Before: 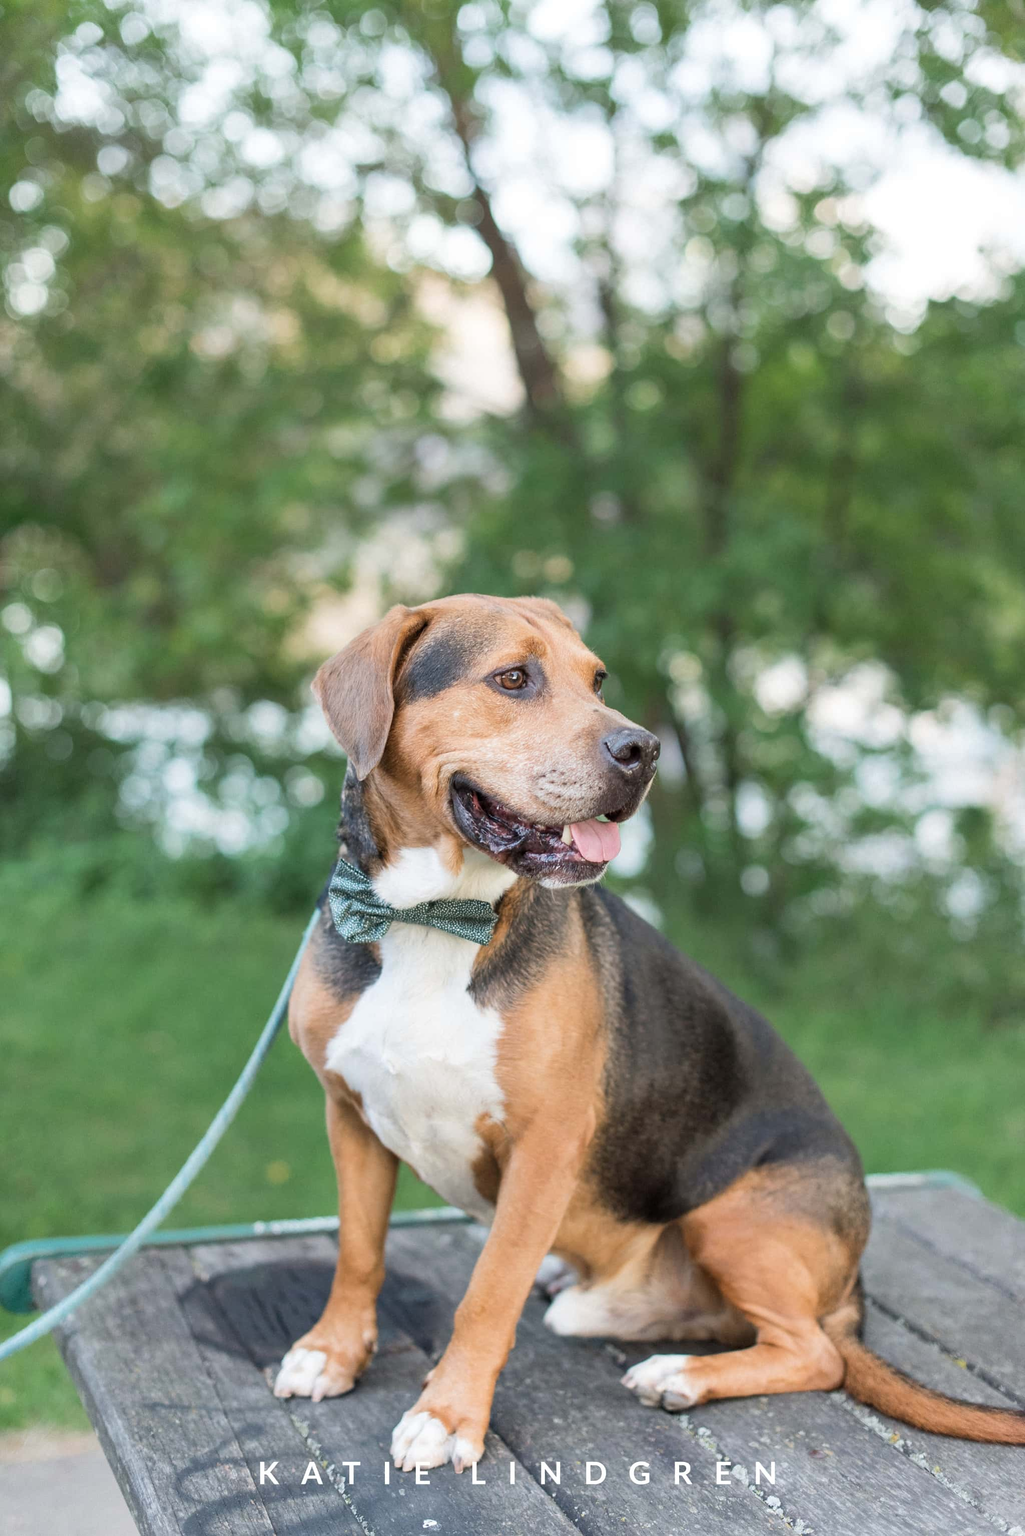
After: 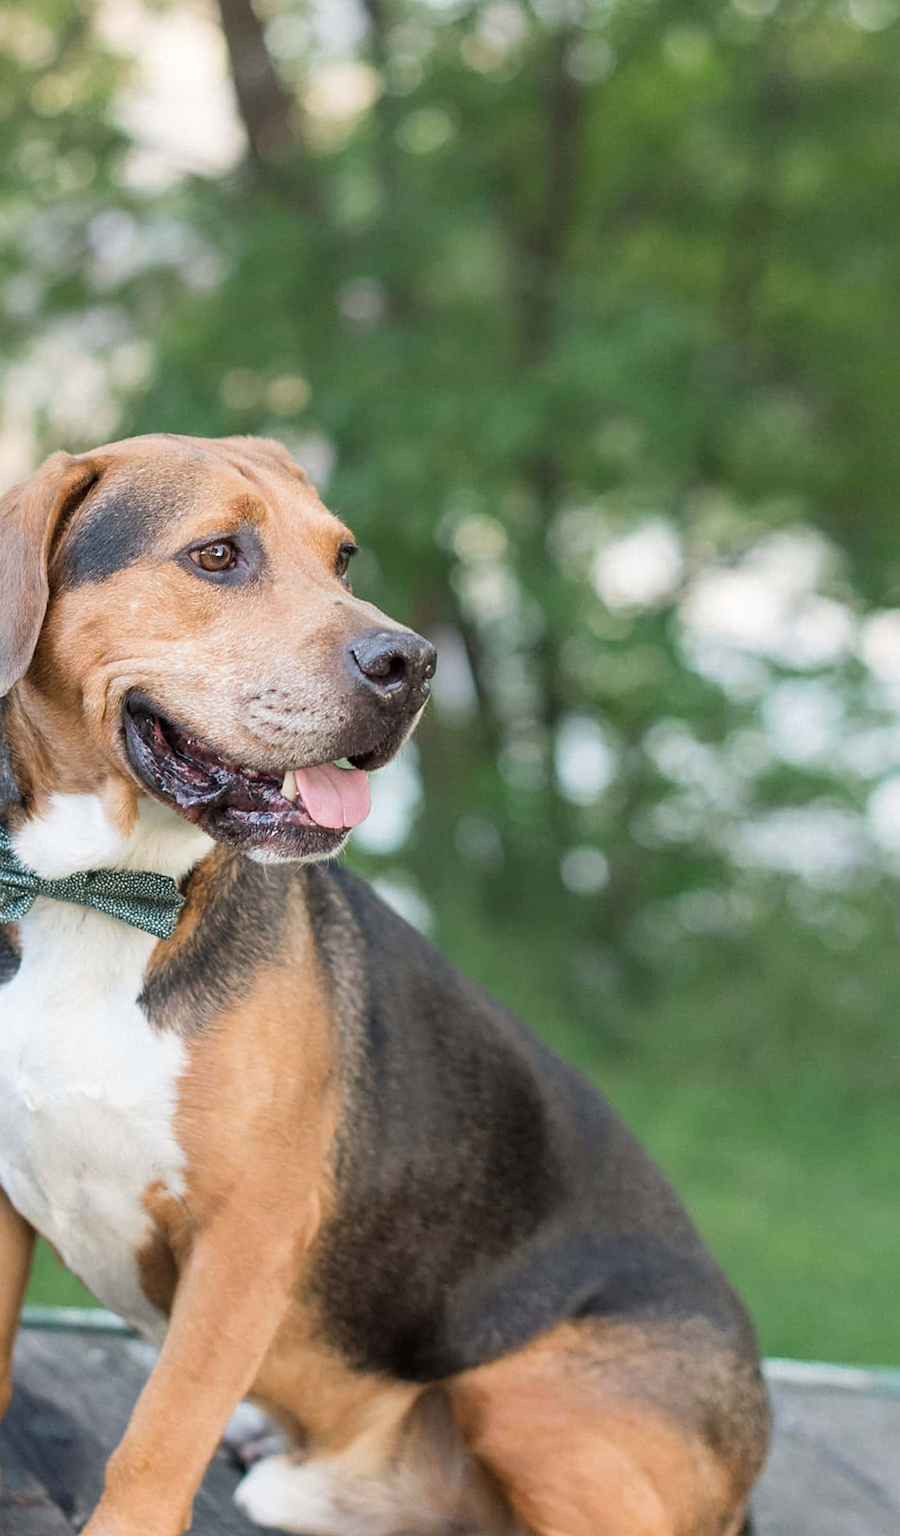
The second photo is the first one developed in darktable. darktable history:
crop and rotate: left 28.256%, top 17.734%, right 12.656%, bottom 3.573%
rotate and perspective: rotation 1.69°, lens shift (vertical) -0.023, lens shift (horizontal) -0.291, crop left 0.025, crop right 0.988, crop top 0.092, crop bottom 0.842
sharpen: amount 0.2
